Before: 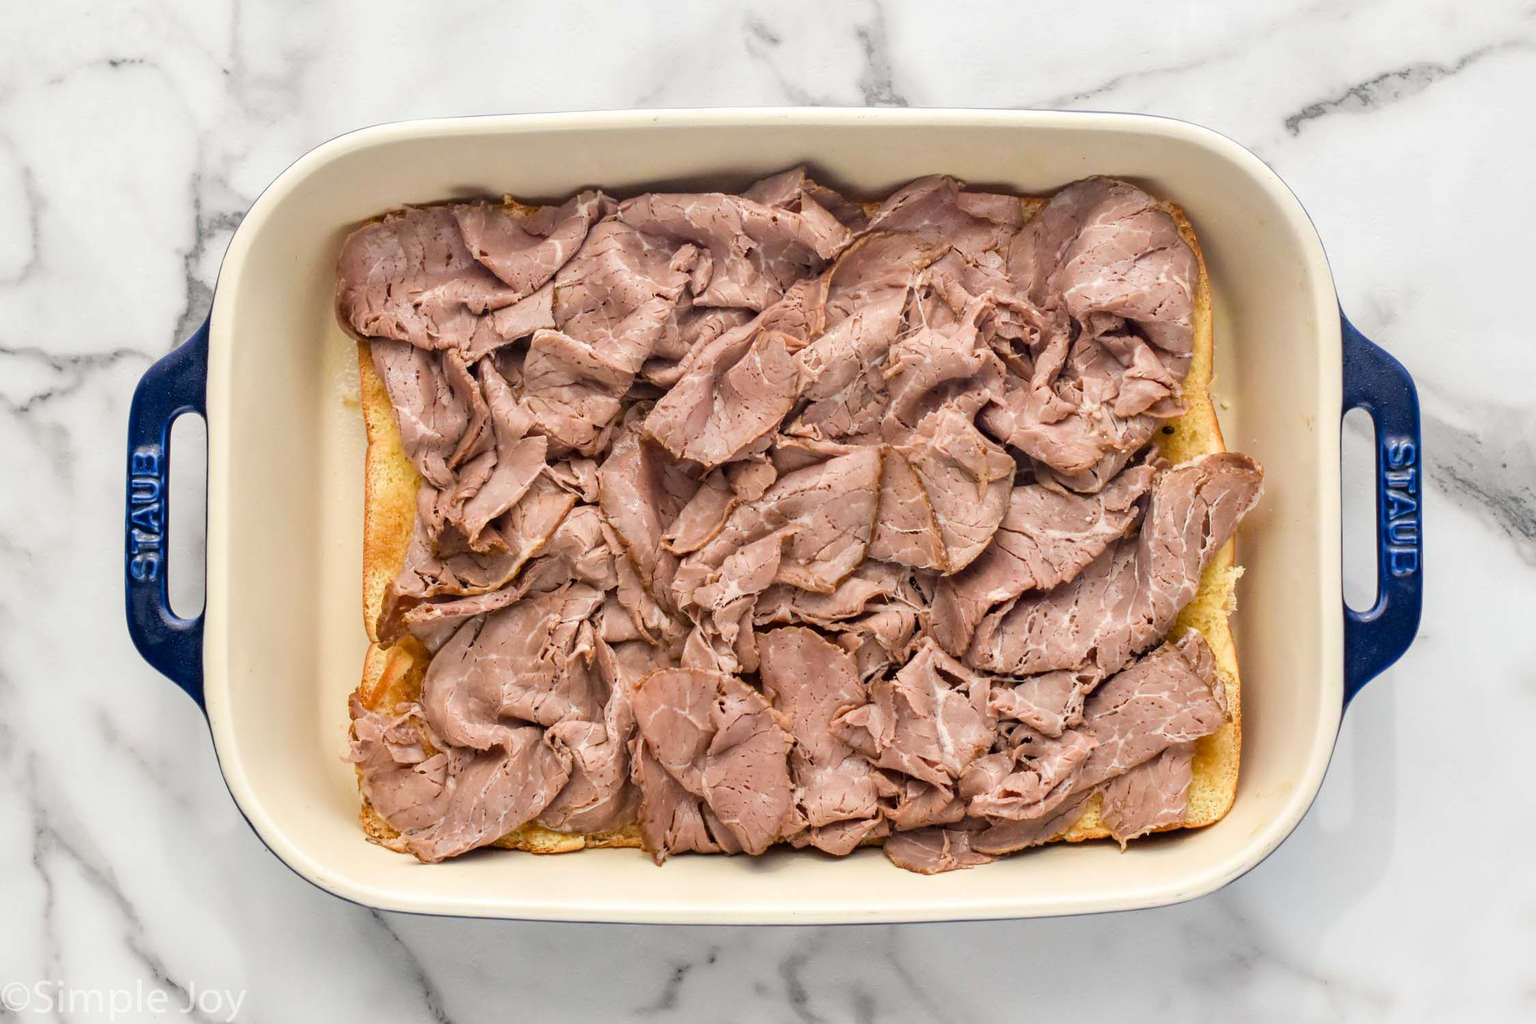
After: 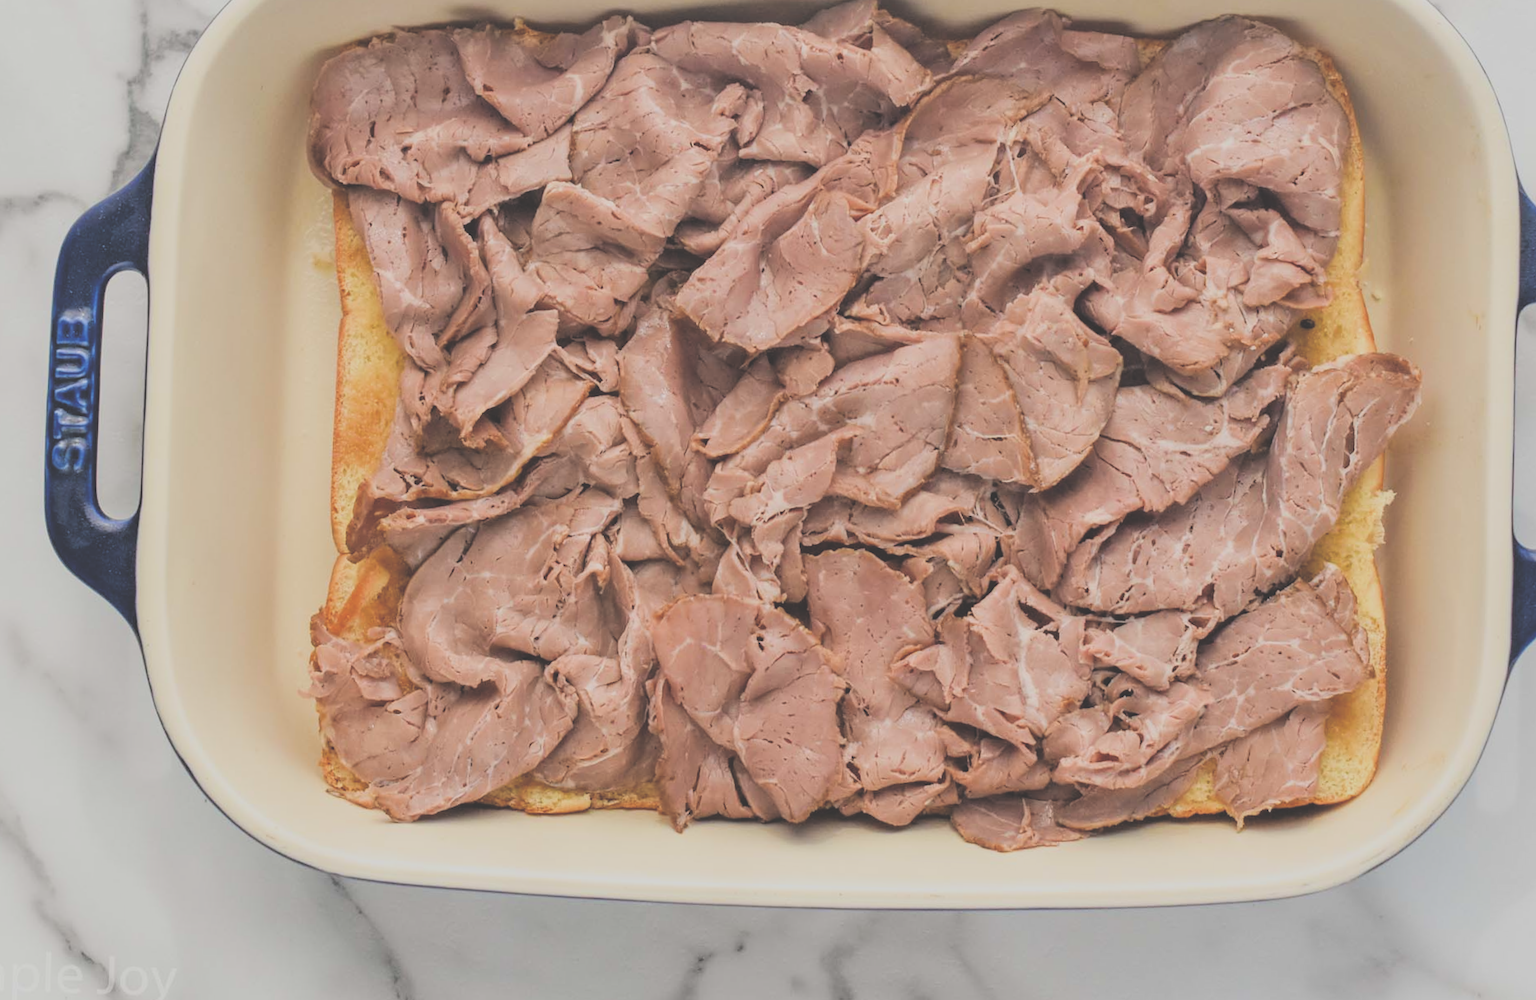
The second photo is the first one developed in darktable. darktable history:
crop and rotate: left 4.842%, top 15.51%, right 10.668%
filmic rgb: black relative exposure -4.58 EV, white relative exposure 4.8 EV, threshold 3 EV, hardness 2.36, latitude 36.07%, contrast 1.048, highlights saturation mix 1.32%, shadows ↔ highlights balance 1.25%, color science v4 (2020), enable highlight reconstruction true
rotate and perspective: rotation 1.57°, crop left 0.018, crop right 0.982, crop top 0.039, crop bottom 0.961
exposure: black level correction -0.062, exposure -0.05 EV, compensate highlight preservation false
